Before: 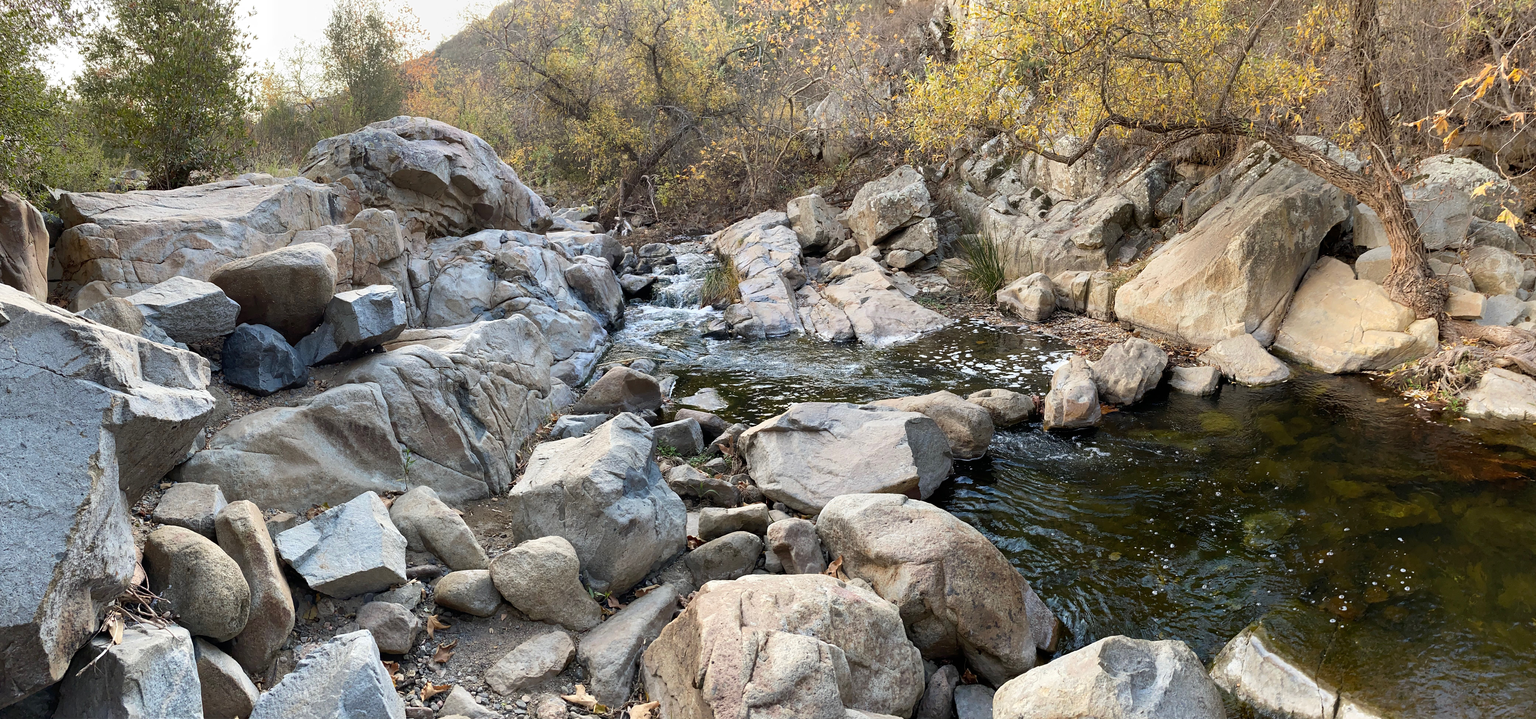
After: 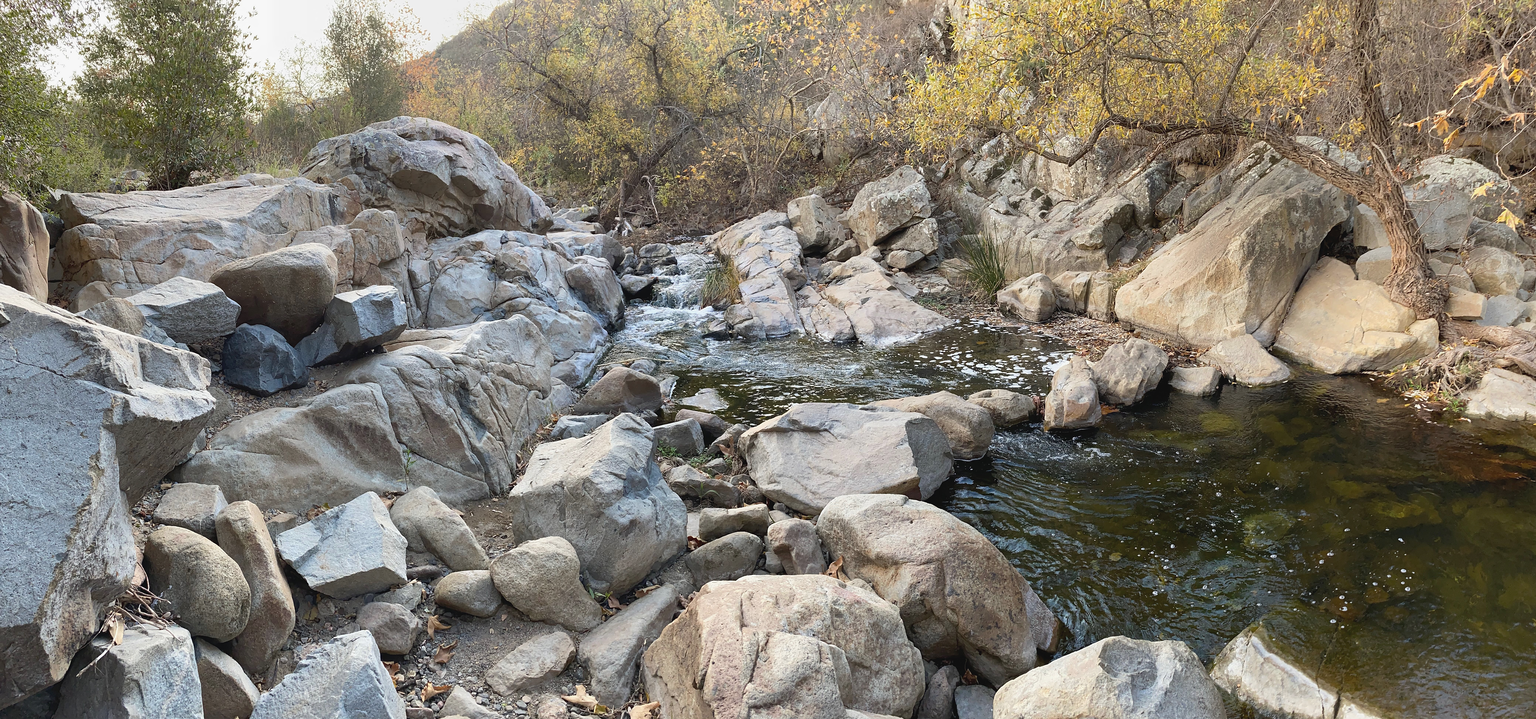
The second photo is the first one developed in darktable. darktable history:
sharpen: on, module defaults
exposure: black level correction -0.062, exposure -0.05 EV
